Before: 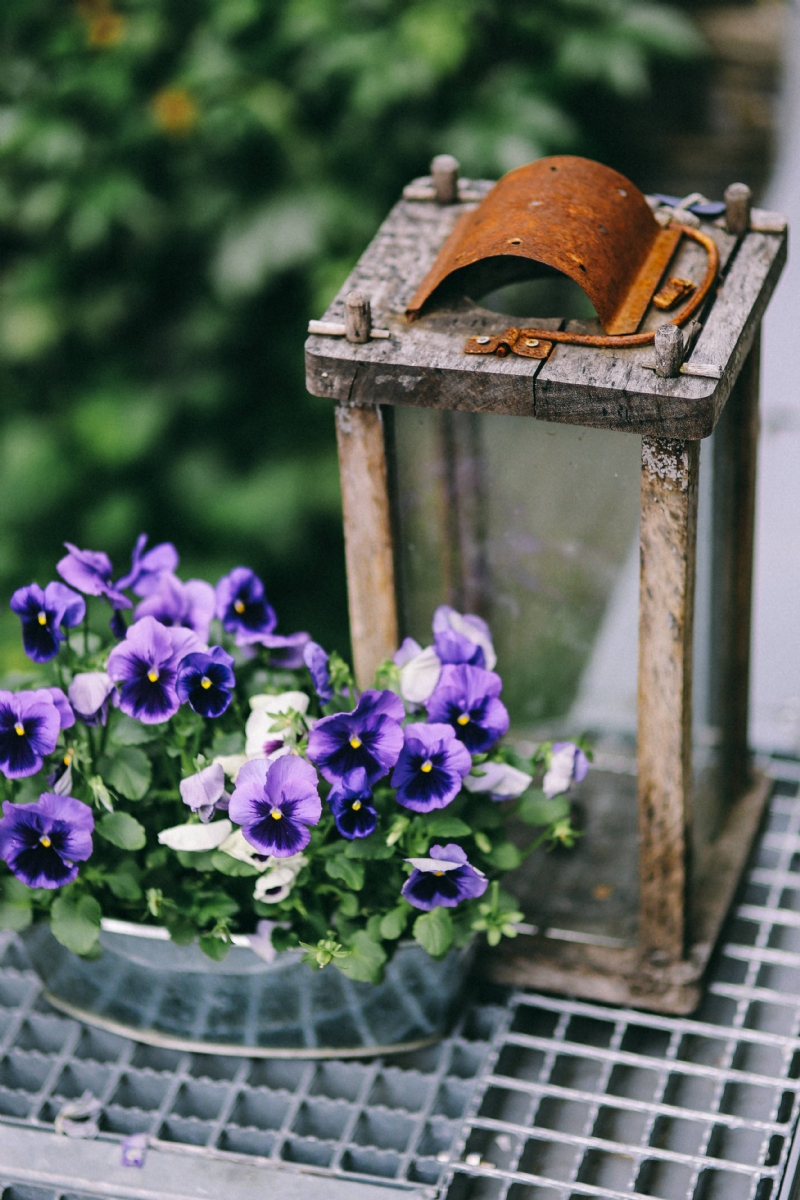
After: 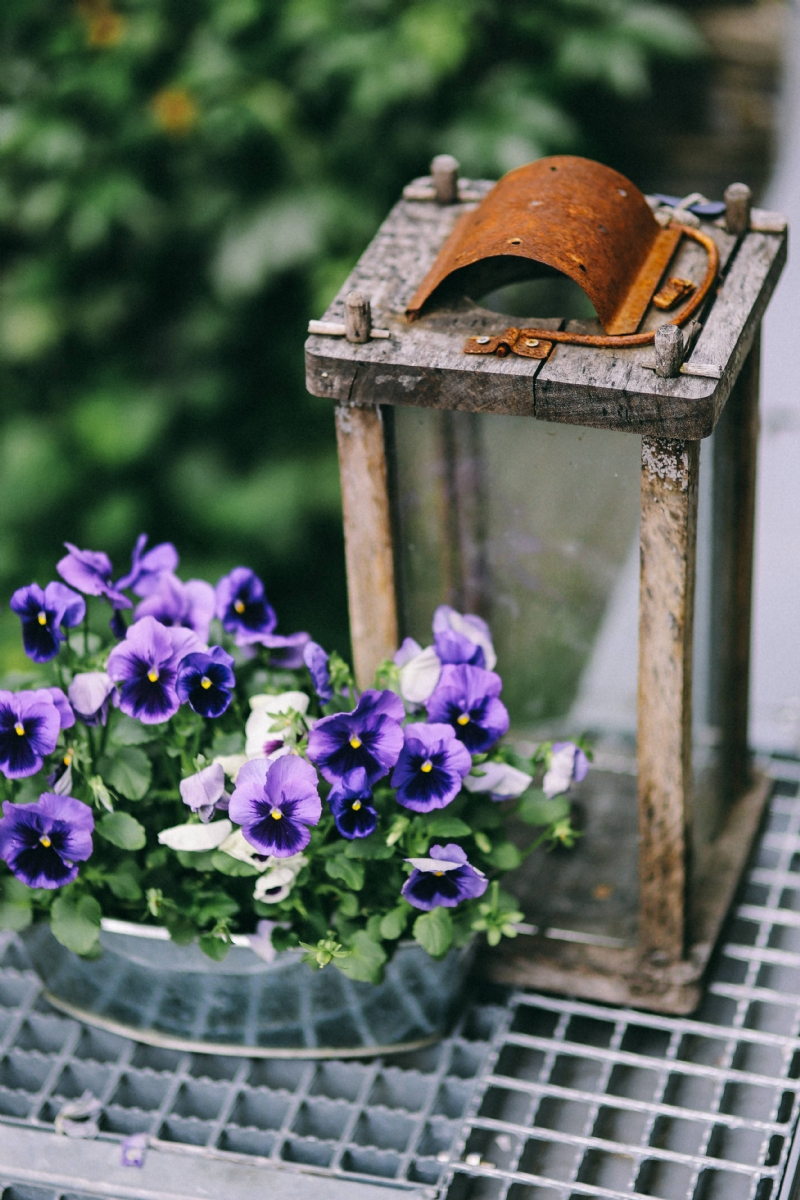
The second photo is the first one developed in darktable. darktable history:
tone curve: curves: ch0 [(0, 0) (0.584, 0.595) (1, 1)], color space Lab, independent channels, preserve colors none
